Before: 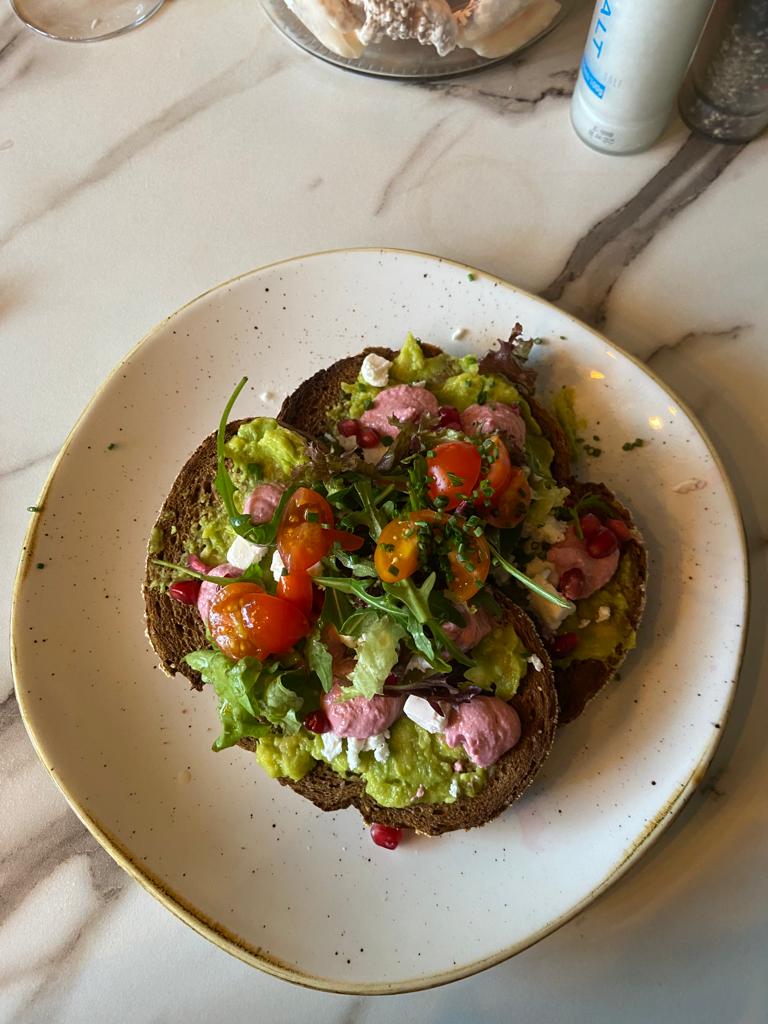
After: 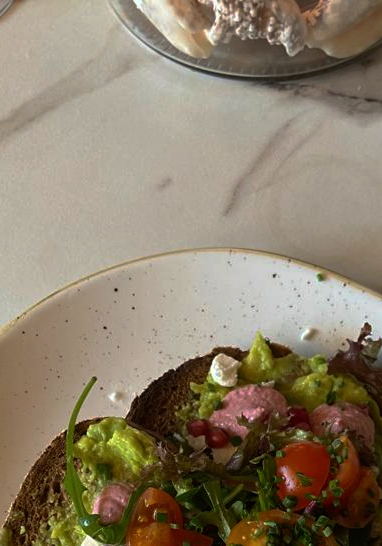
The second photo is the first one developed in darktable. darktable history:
base curve: curves: ch0 [(0, 0) (0.595, 0.418) (1, 1)], preserve colors none
crop: left 19.74%, right 30.511%, bottom 46.626%
